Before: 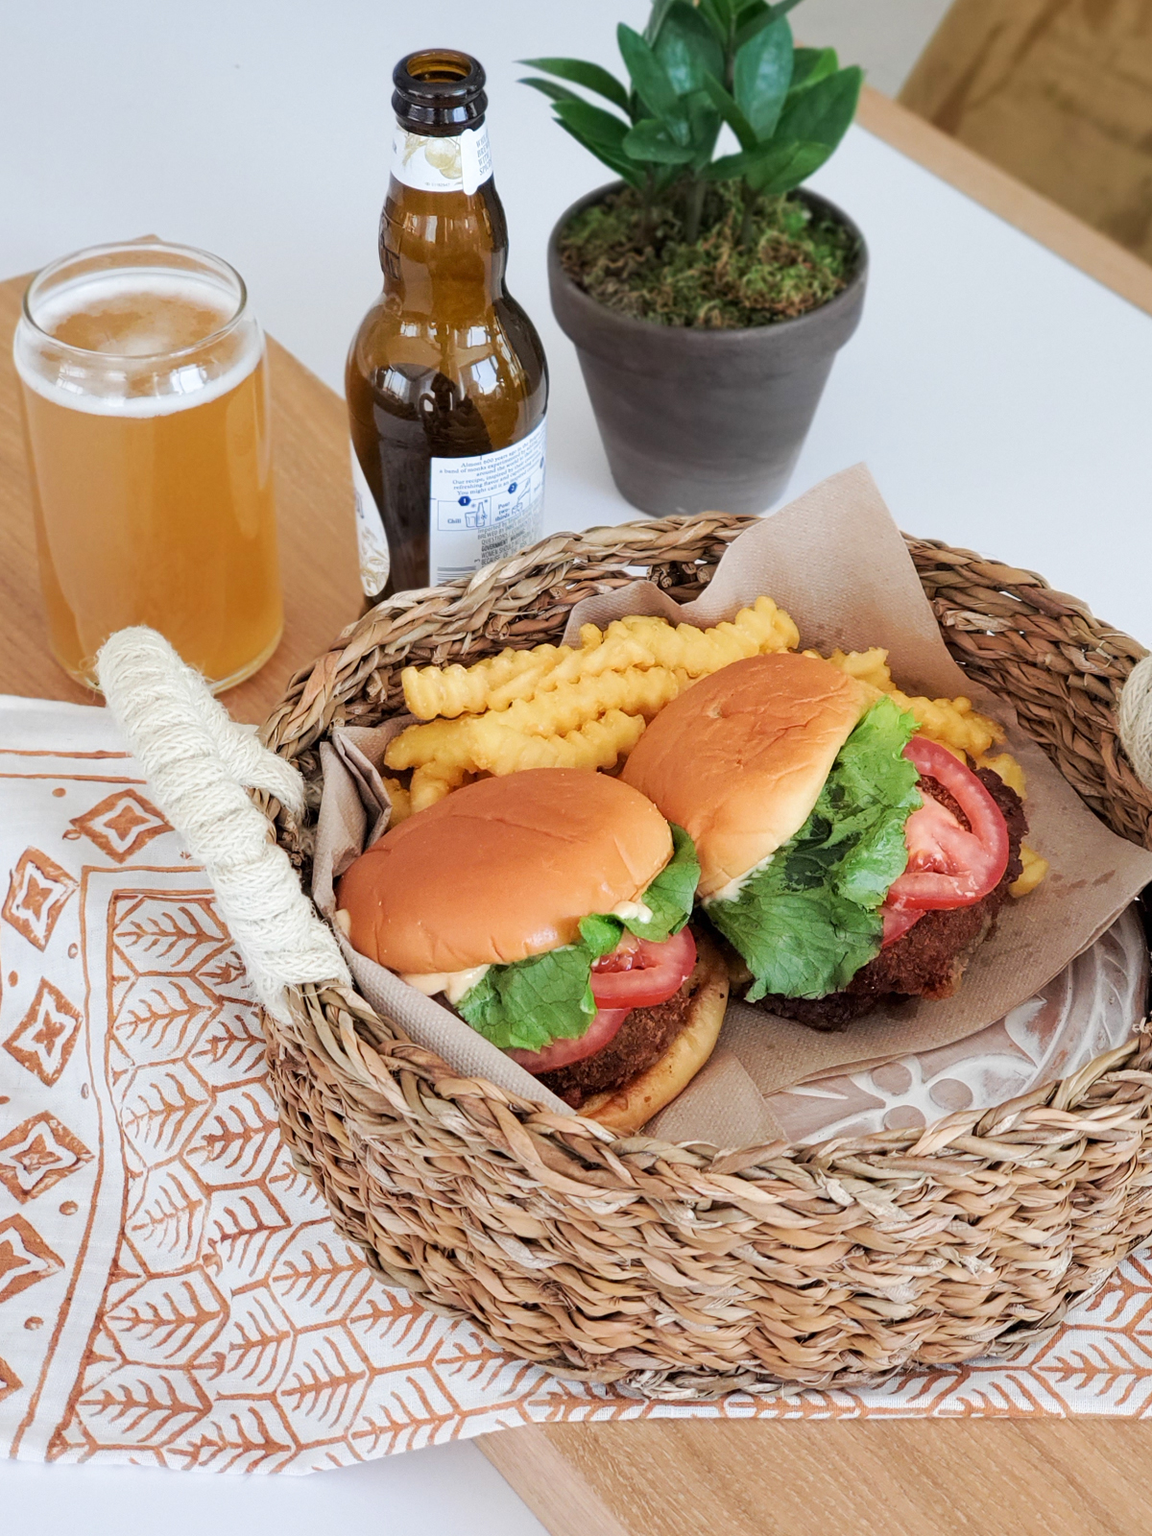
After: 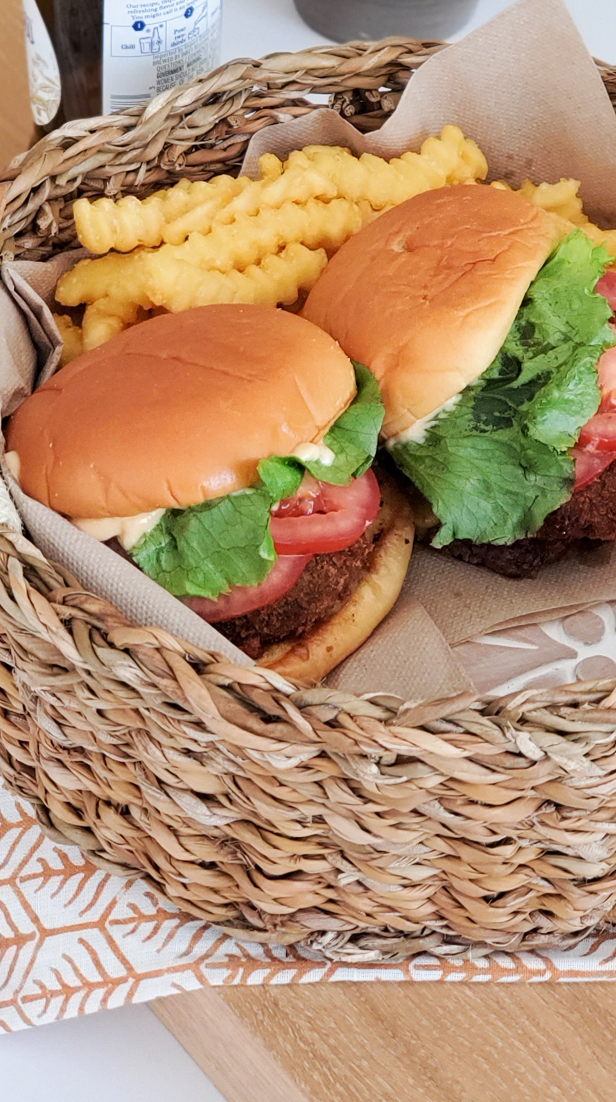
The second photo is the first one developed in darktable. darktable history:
crop and rotate: left 28.781%, top 31.075%, right 19.838%
